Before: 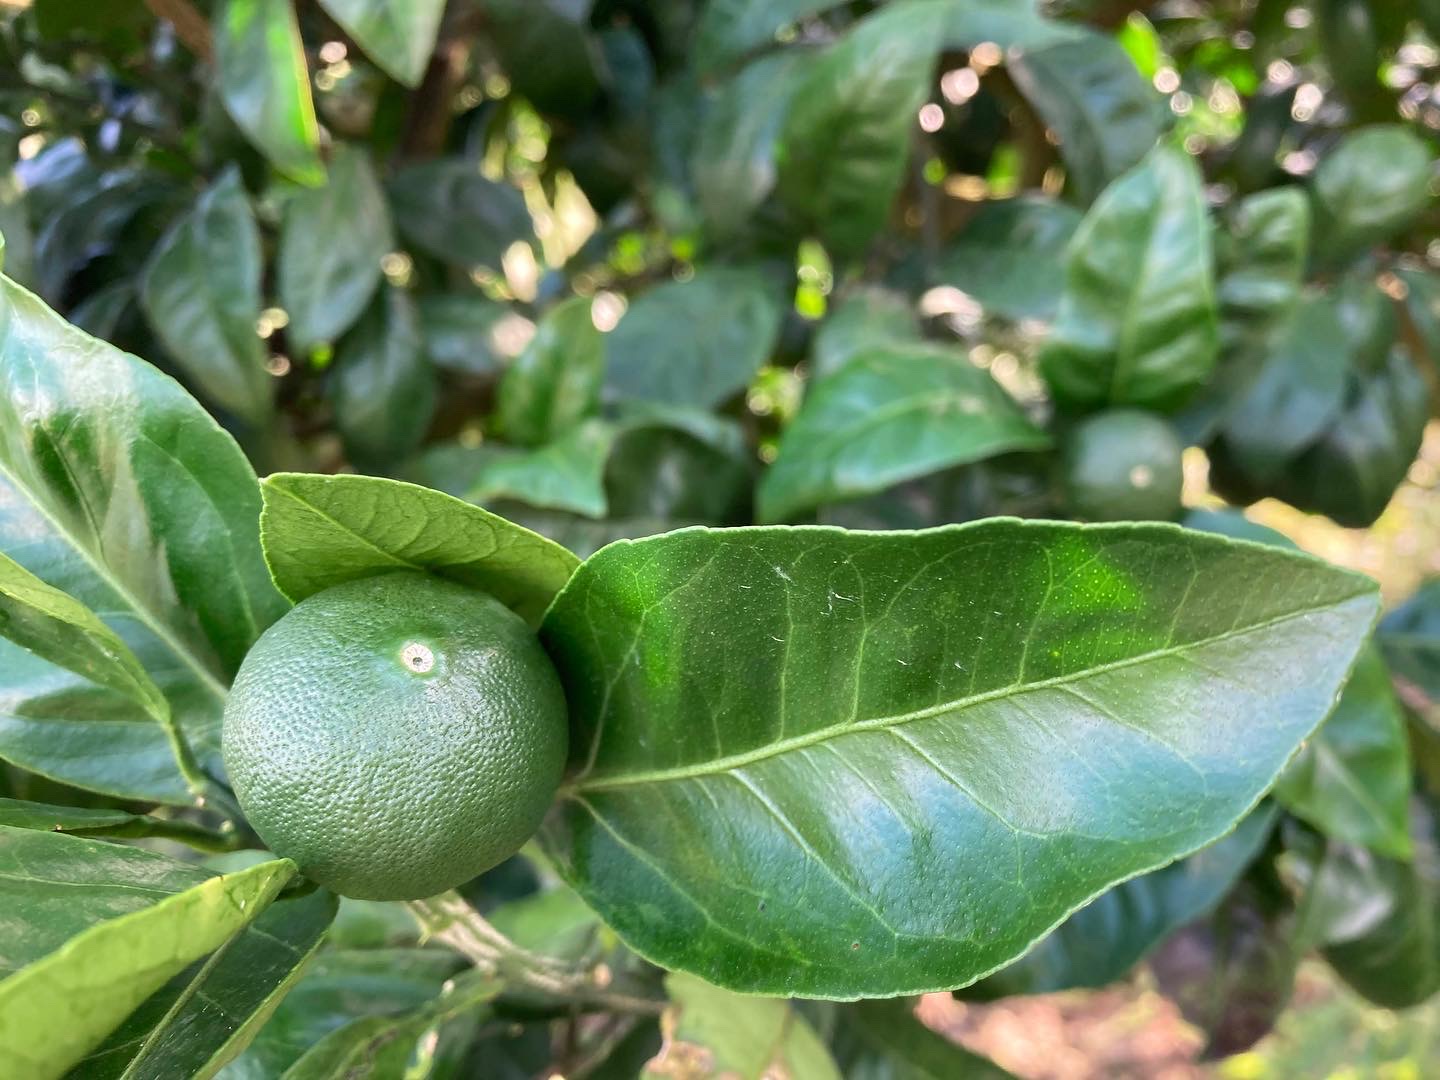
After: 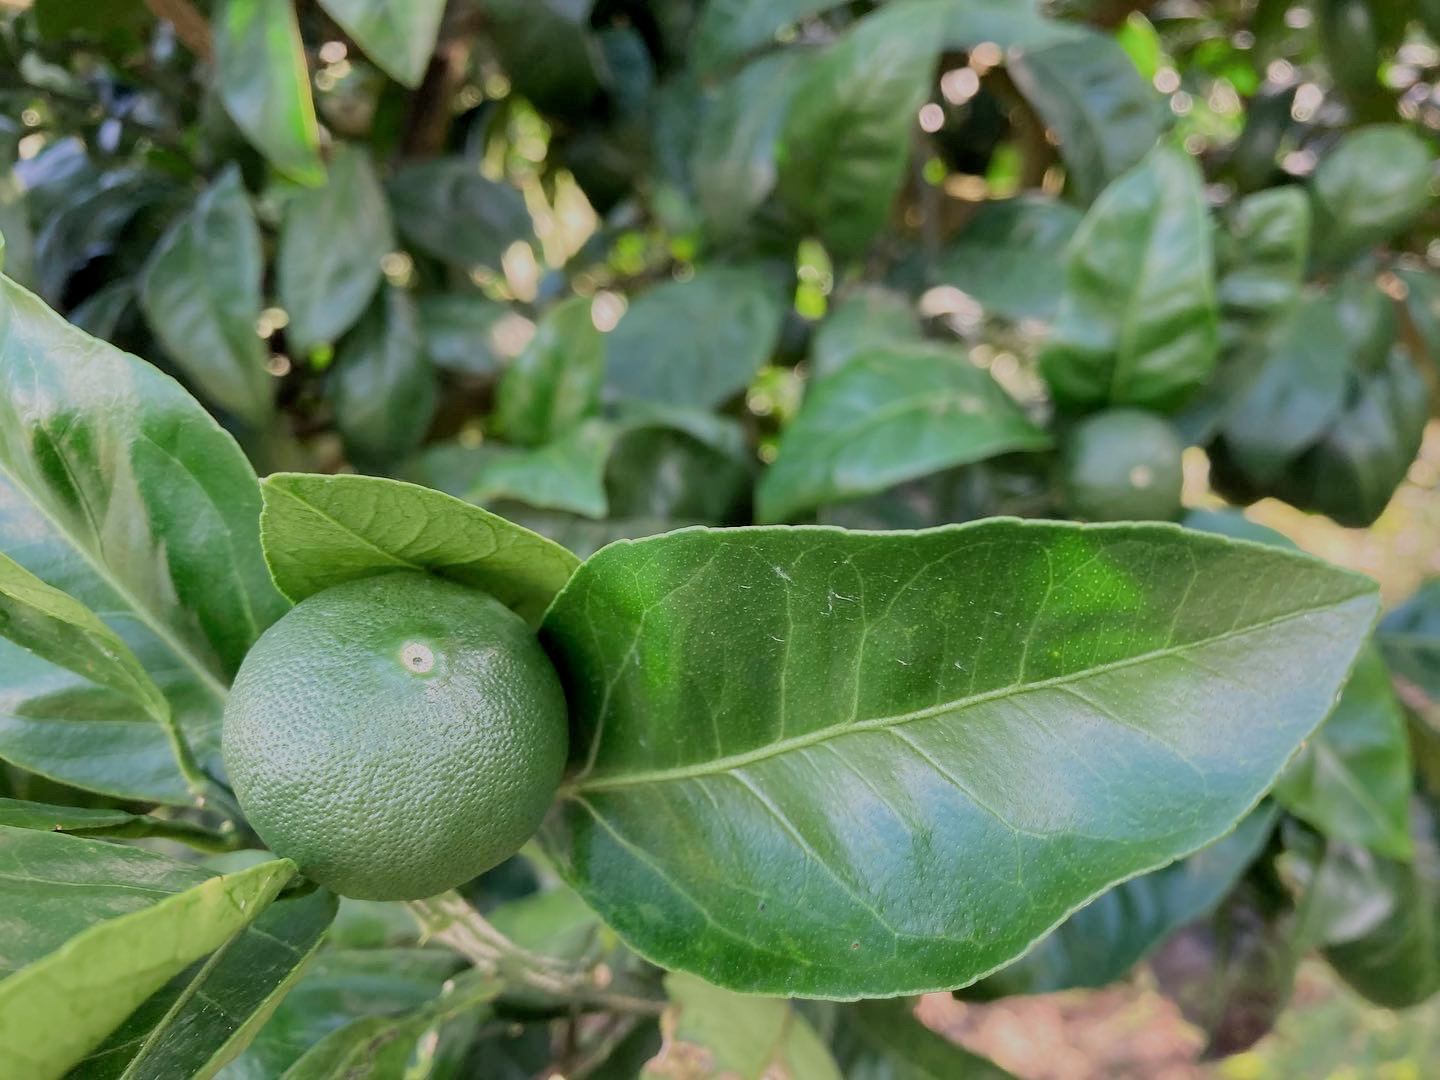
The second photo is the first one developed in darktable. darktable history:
filmic rgb: black relative exposure -8.75 EV, white relative exposure 4.98 EV, threshold 5.94 EV, target black luminance 0%, hardness 3.78, latitude 66.29%, contrast 0.834, shadows ↔ highlights balance 19.32%, enable highlight reconstruction true
